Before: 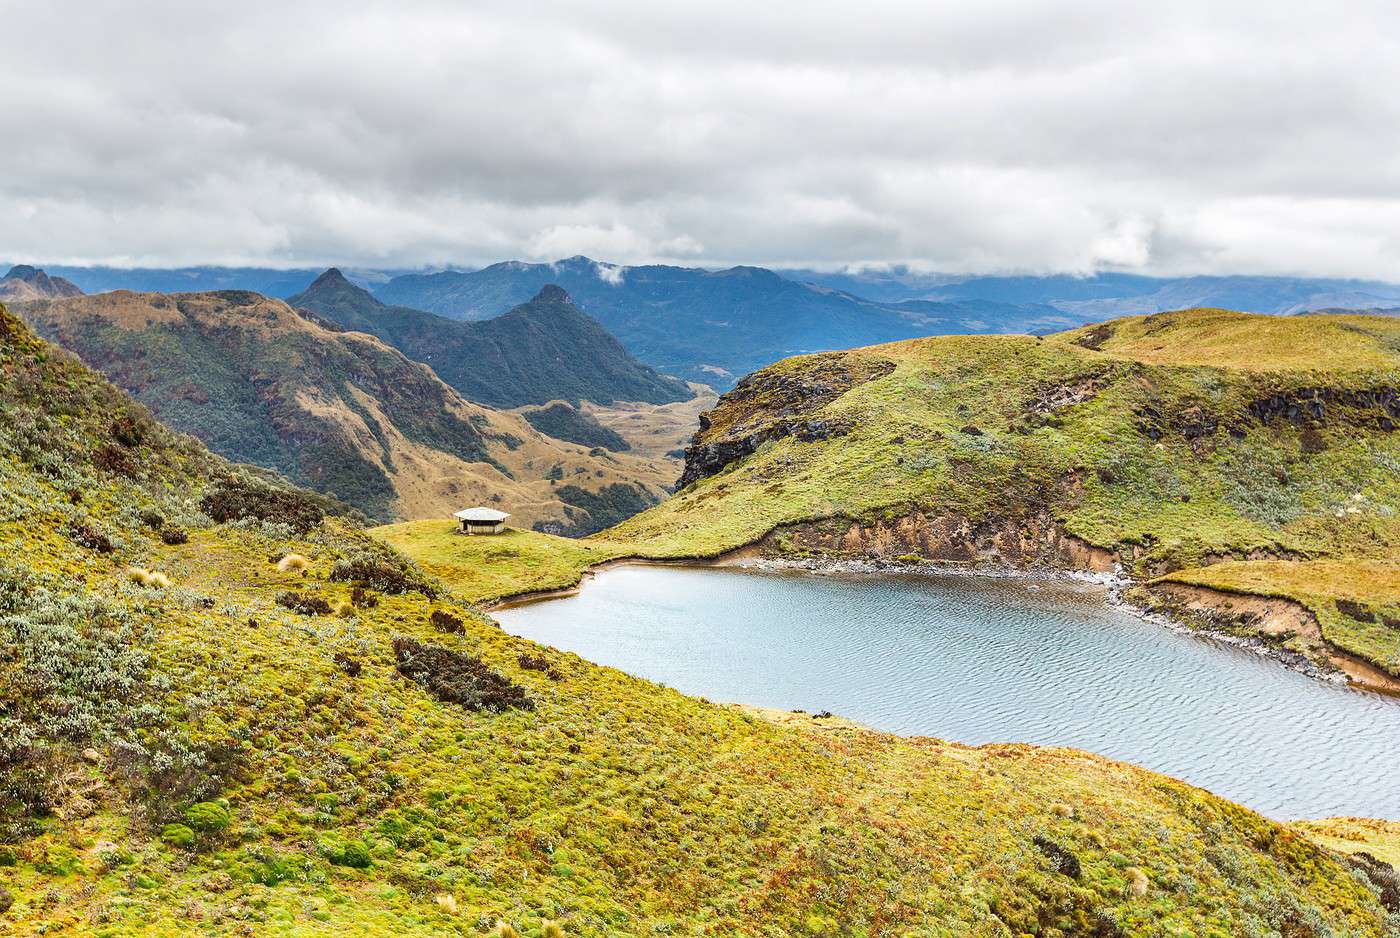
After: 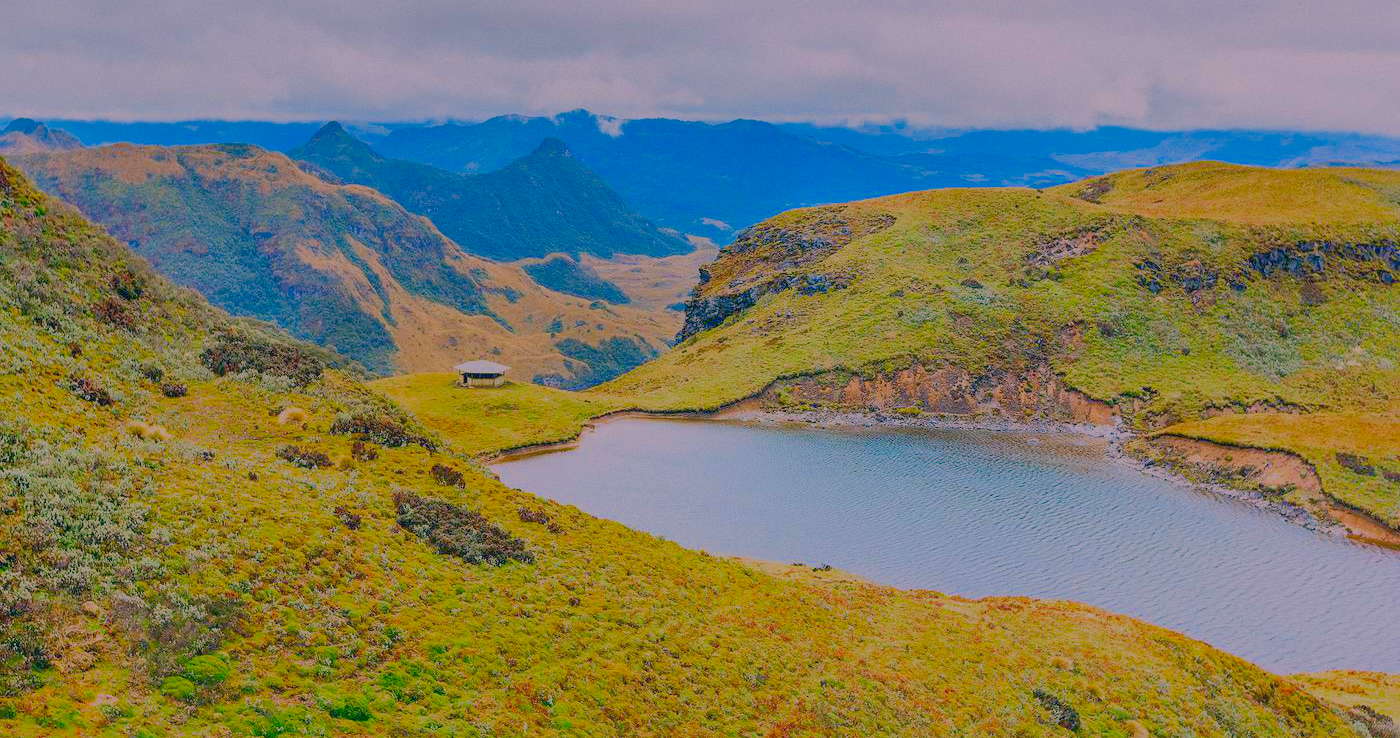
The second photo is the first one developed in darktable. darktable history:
filmic rgb: black relative exposure -14 EV, white relative exposure 8 EV, threshold 3 EV, hardness 3.74, latitude 50%, contrast 0.5, color science v5 (2021), contrast in shadows safe, contrast in highlights safe, enable highlight reconstruction true
color correction: highlights a* 17.03, highlights b* 0.205, shadows a* -15.38, shadows b* -14.56, saturation 1.5
crop and rotate: top 15.774%, bottom 5.506%
grain: coarseness 0.09 ISO, strength 10%
exposure: black level correction 0.001, exposure -0.2 EV, compensate highlight preservation false
